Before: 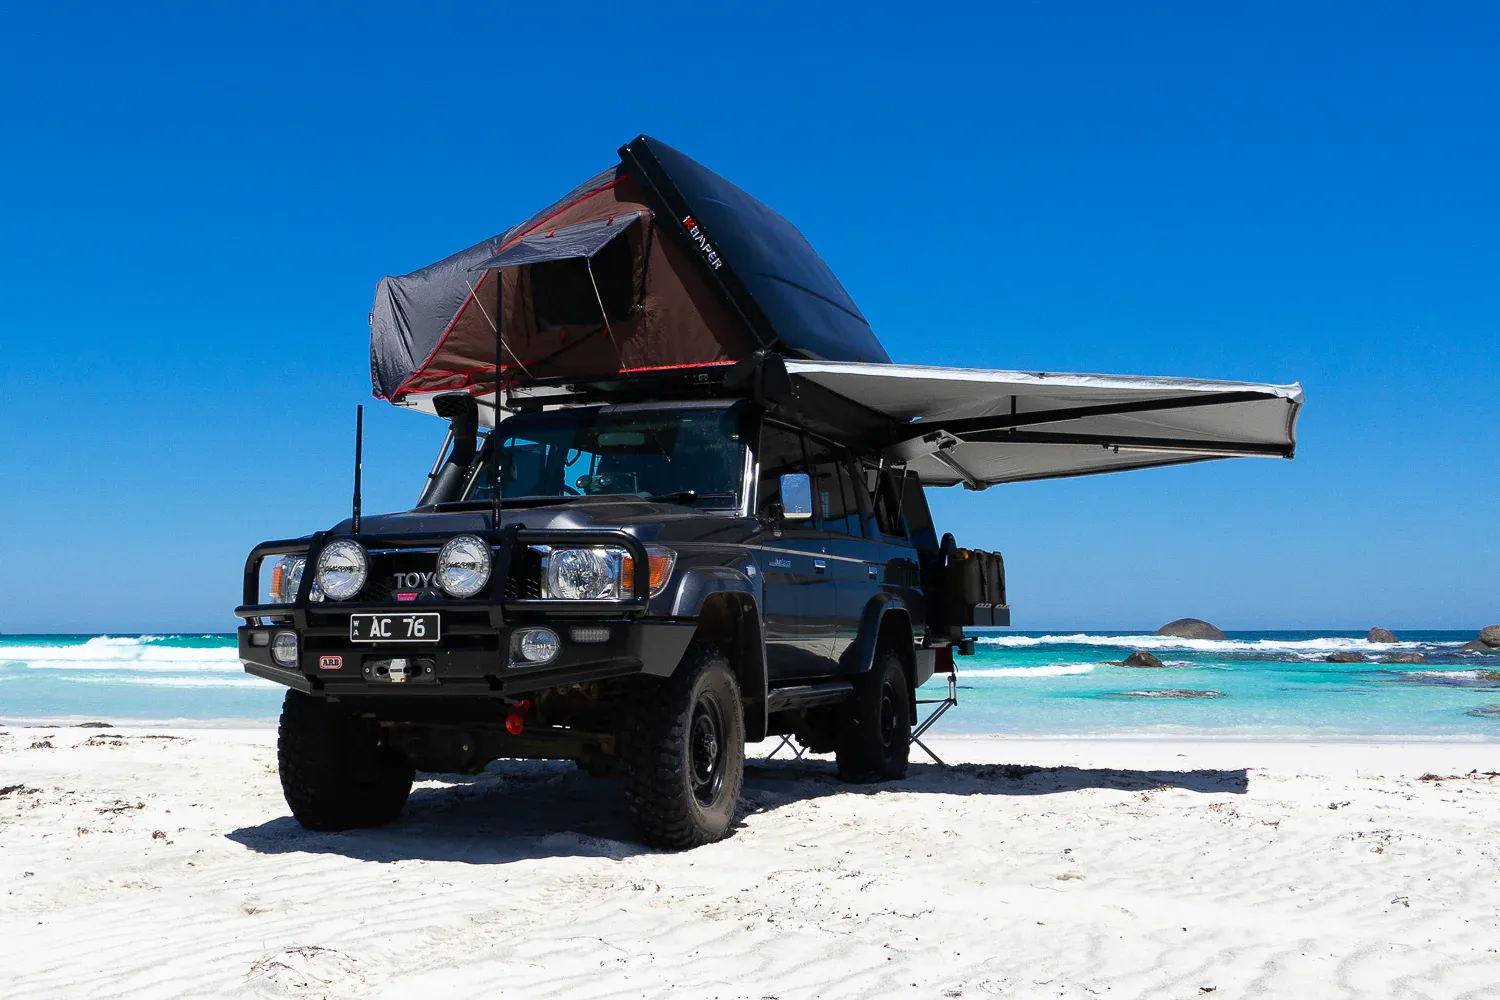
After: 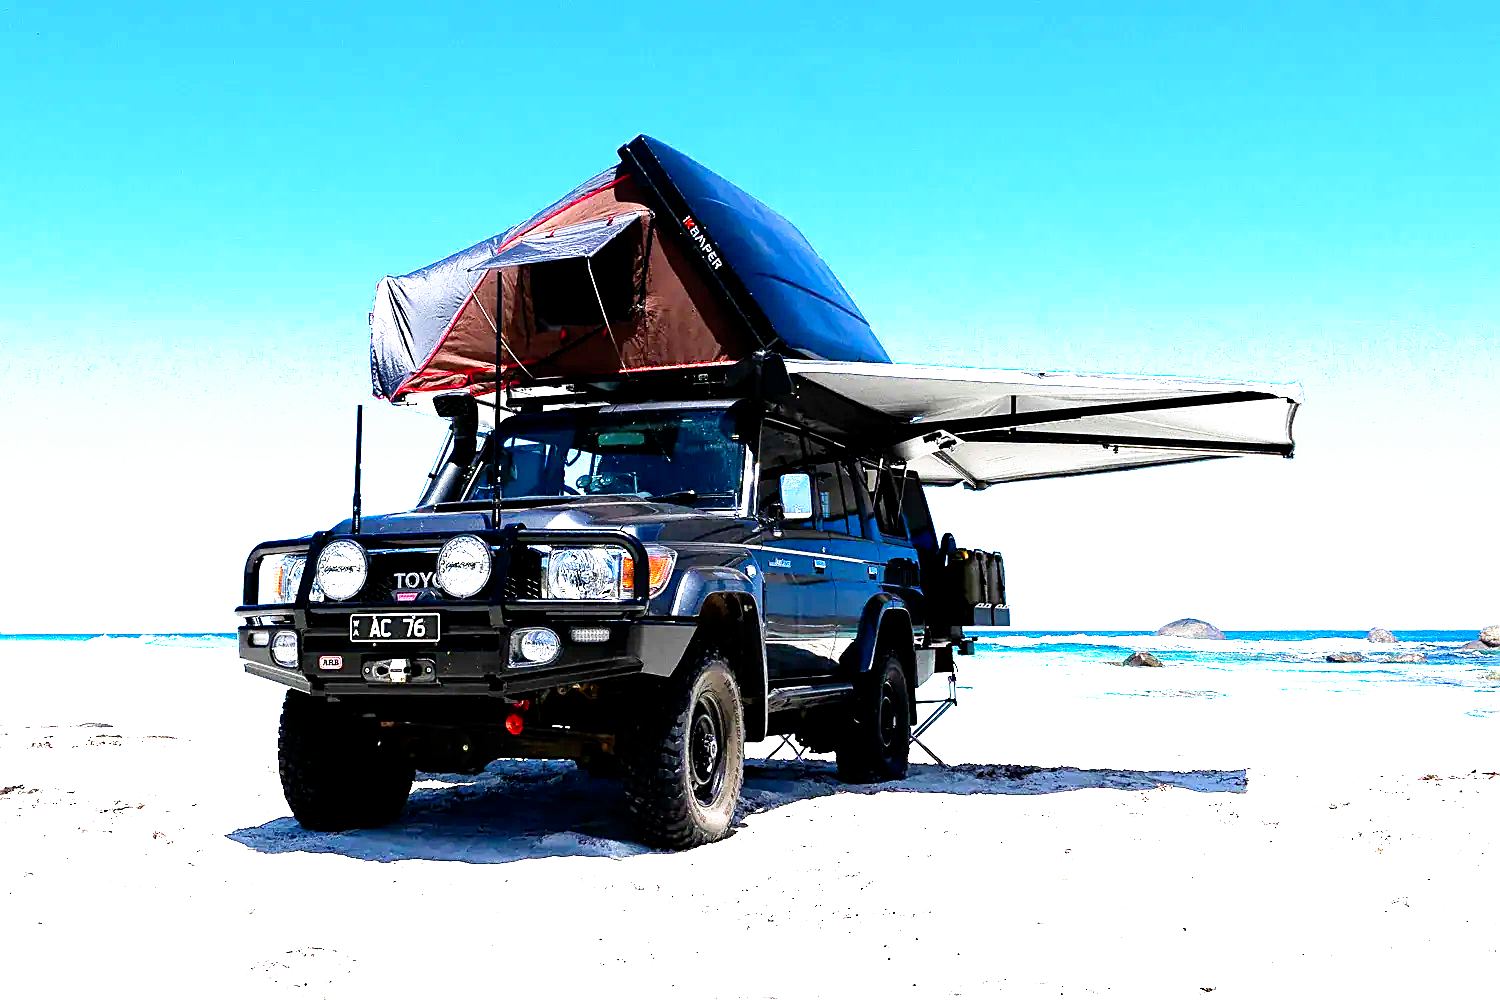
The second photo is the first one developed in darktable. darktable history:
filmic rgb: black relative exposure -5.5 EV, white relative exposure 2.5 EV, threshold 3 EV, target black luminance 0%, hardness 4.51, latitude 67.35%, contrast 1.453, shadows ↔ highlights balance -3.52%, preserve chrominance no, color science v4 (2020), contrast in shadows soft, enable highlight reconstruction true
exposure: exposure 2.04 EV, compensate highlight preservation false
sharpen: on, module defaults
